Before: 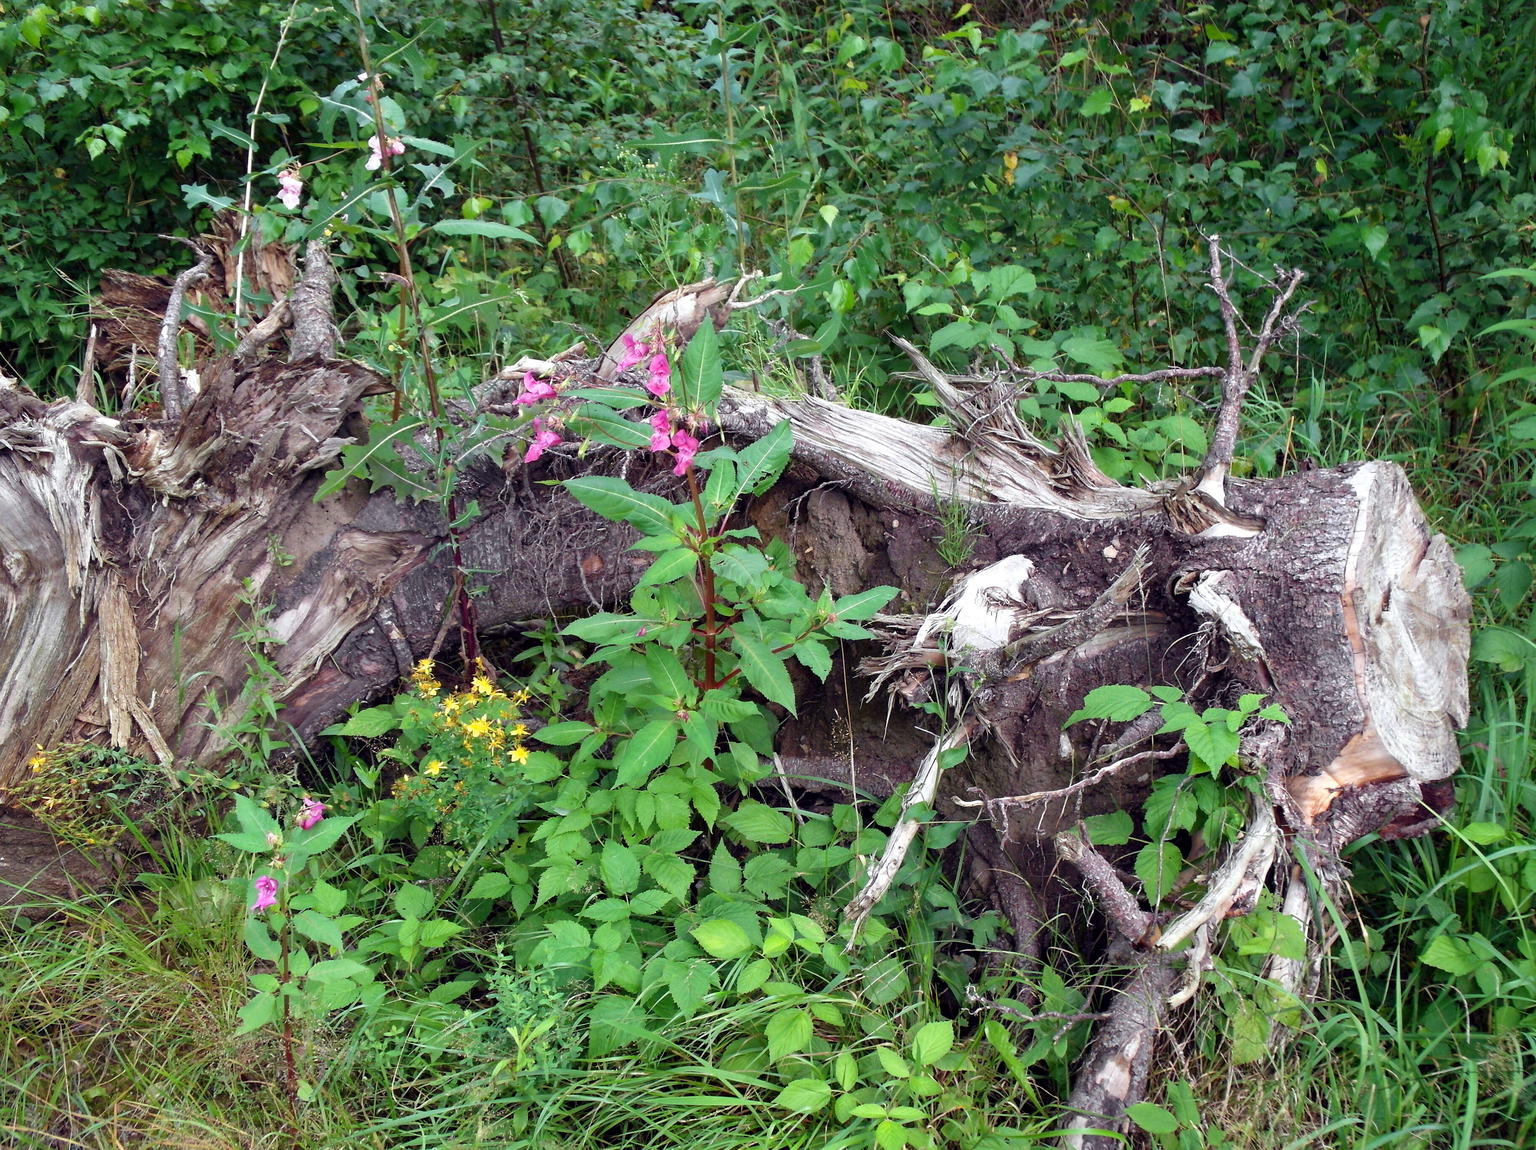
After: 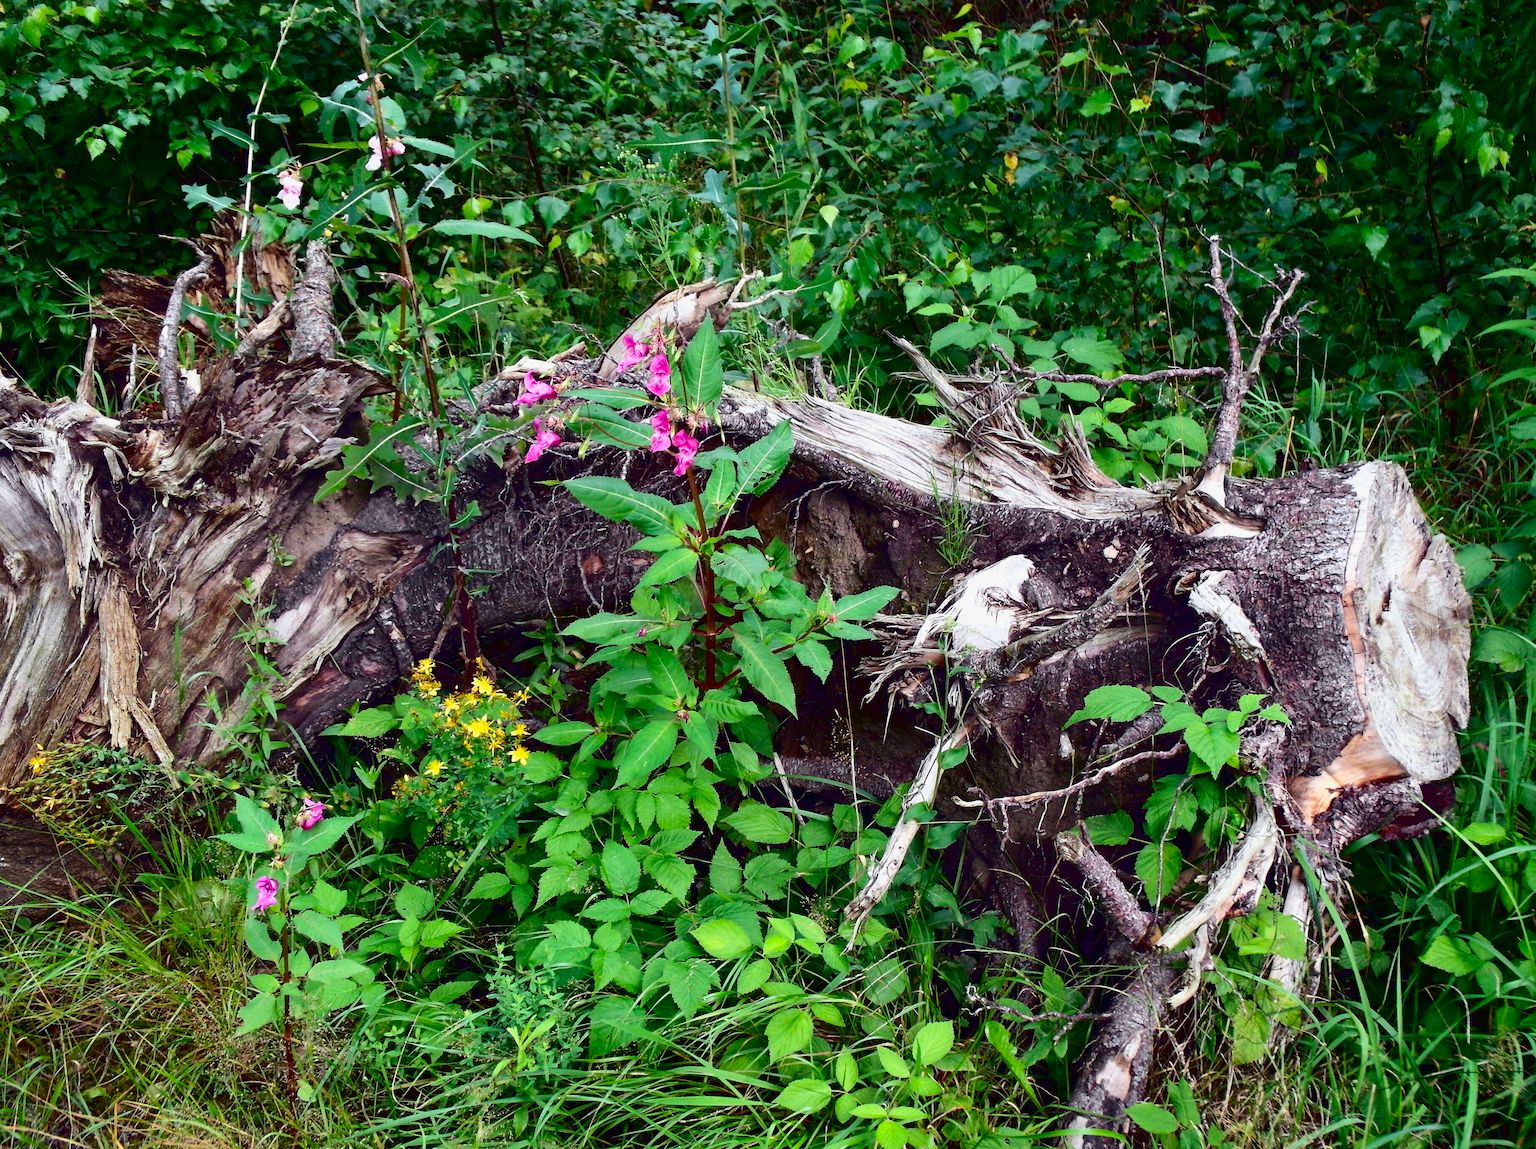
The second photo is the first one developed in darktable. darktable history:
contrast brightness saturation: contrast 0.218, brightness -0.188, saturation 0.236
tone curve: curves: ch0 [(0, 0.013) (0.036, 0.035) (0.274, 0.288) (0.504, 0.536) (0.844, 0.84) (1, 0.97)]; ch1 [(0, 0) (0.389, 0.403) (0.462, 0.48) (0.499, 0.5) (0.522, 0.534) (0.567, 0.588) (0.626, 0.645) (0.749, 0.781) (1, 1)]; ch2 [(0, 0) (0.457, 0.486) (0.5, 0.501) (0.533, 0.539) (0.599, 0.6) (0.704, 0.732) (1, 1)], color space Lab, linked channels, preserve colors none
